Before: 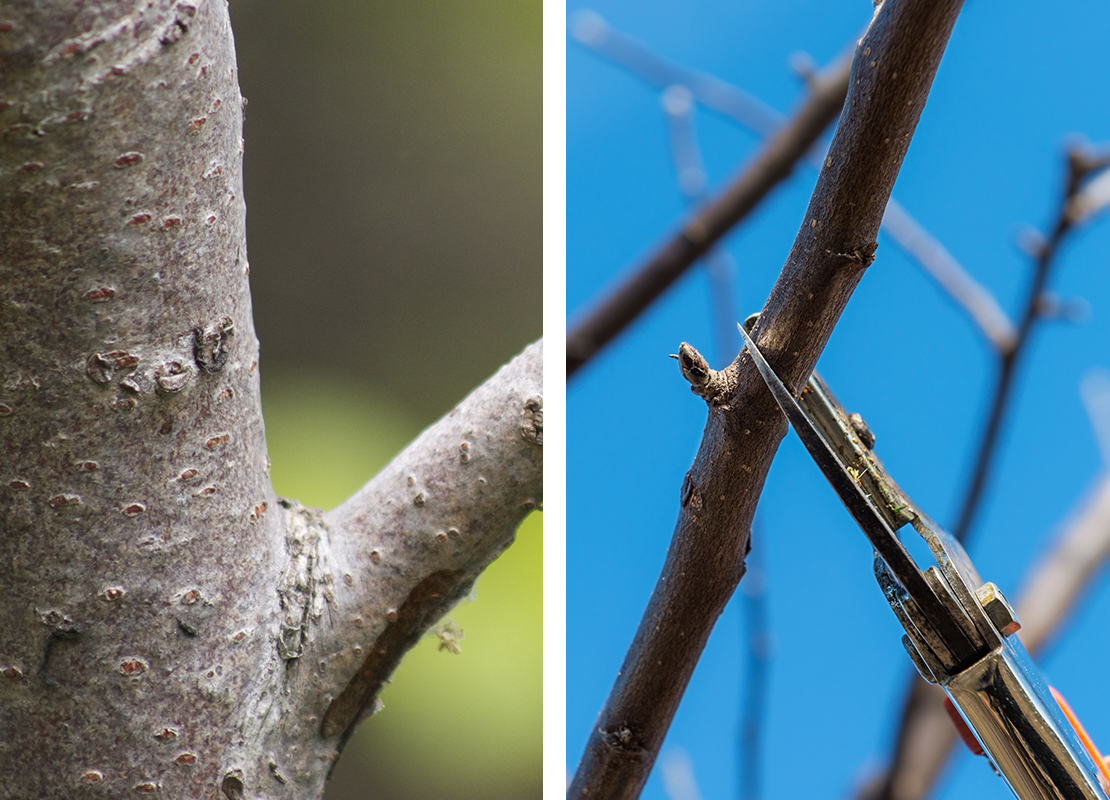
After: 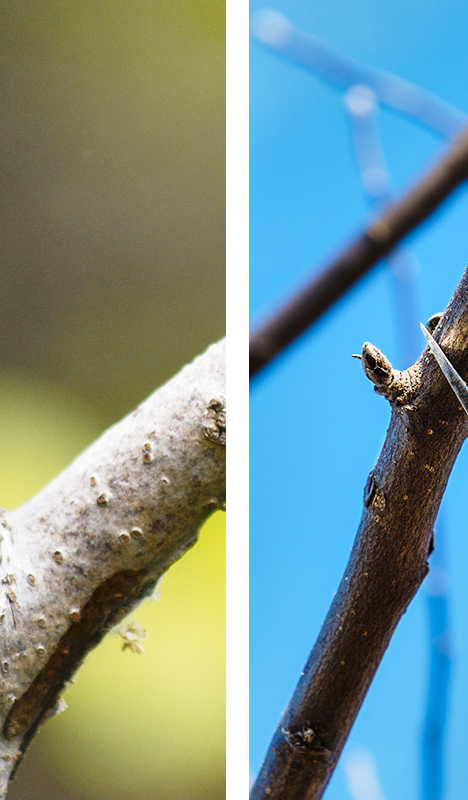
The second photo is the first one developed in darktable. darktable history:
shadows and highlights: shadows 60, highlights -60.23, soften with gaussian
base curve: curves: ch0 [(0, 0) (0.028, 0.03) (0.121, 0.232) (0.46, 0.748) (0.859, 0.968) (1, 1)], preserve colors none
crop: left 28.583%, right 29.231%
color contrast: green-magenta contrast 0.8, blue-yellow contrast 1.1, unbound 0
